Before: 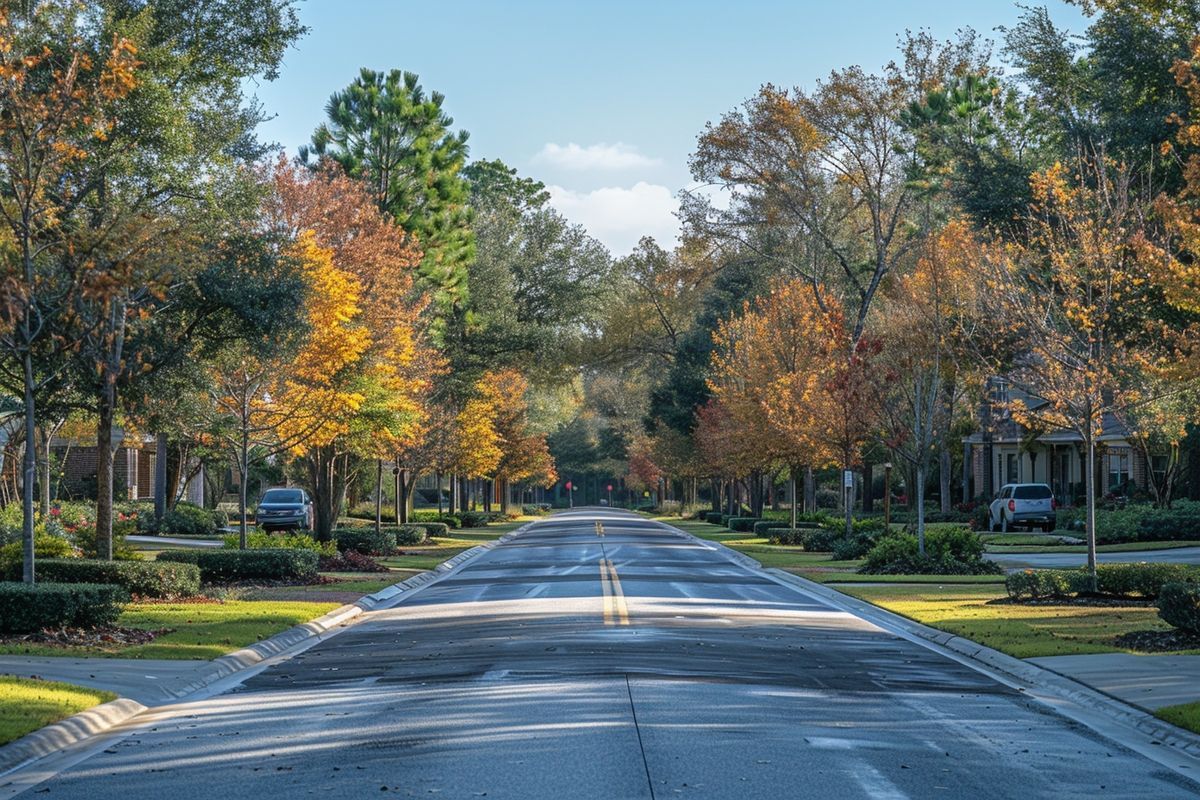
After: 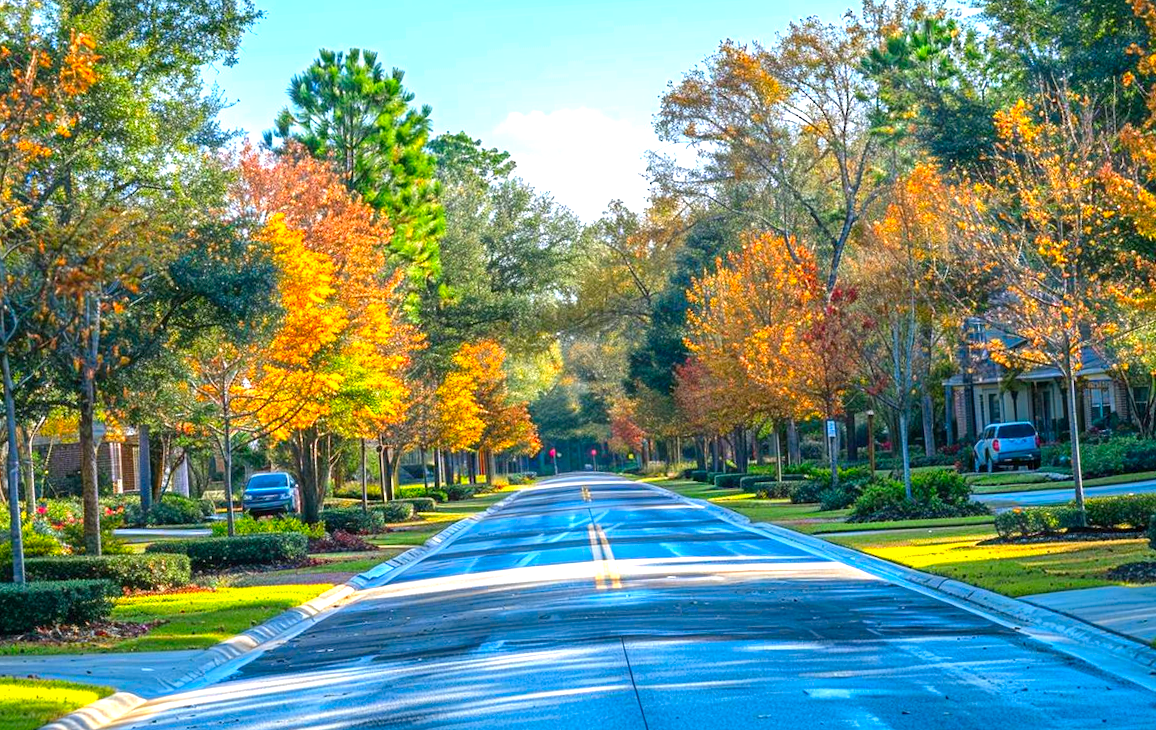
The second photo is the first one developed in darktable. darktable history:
exposure: black level correction 0.001, exposure 0.955 EV, compensate exposure bias true, compensate highlight preservation false
color correction: saturation 1.8
sharpen: radius 2.883, amount 0.868, threshold 47.523
rotate and perspective: rotation -3.52°, crop left 0.036, crop right 0.964, crop top 0.081, crop bottom 0.919
